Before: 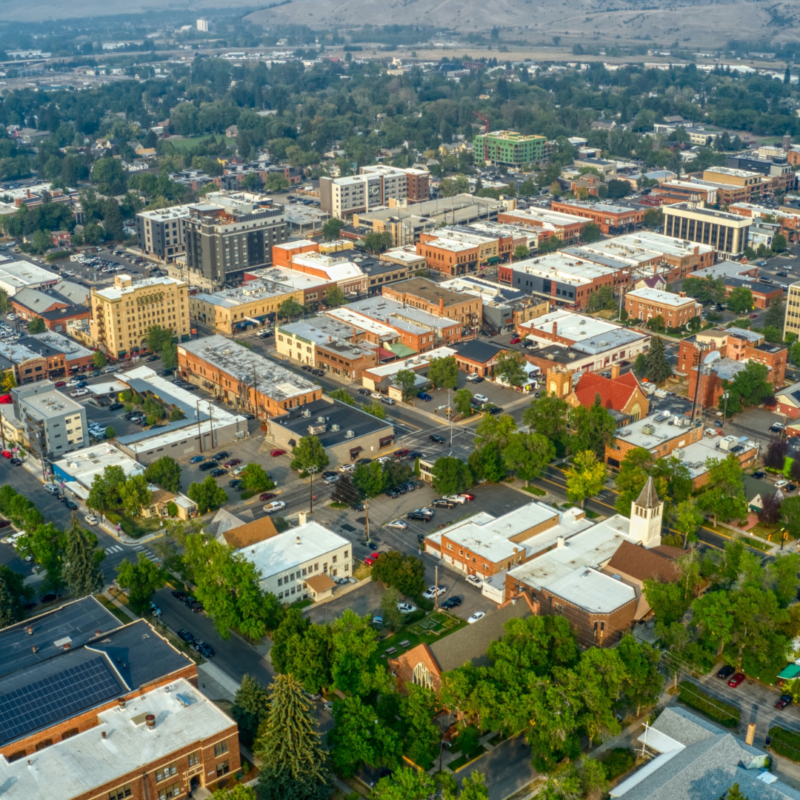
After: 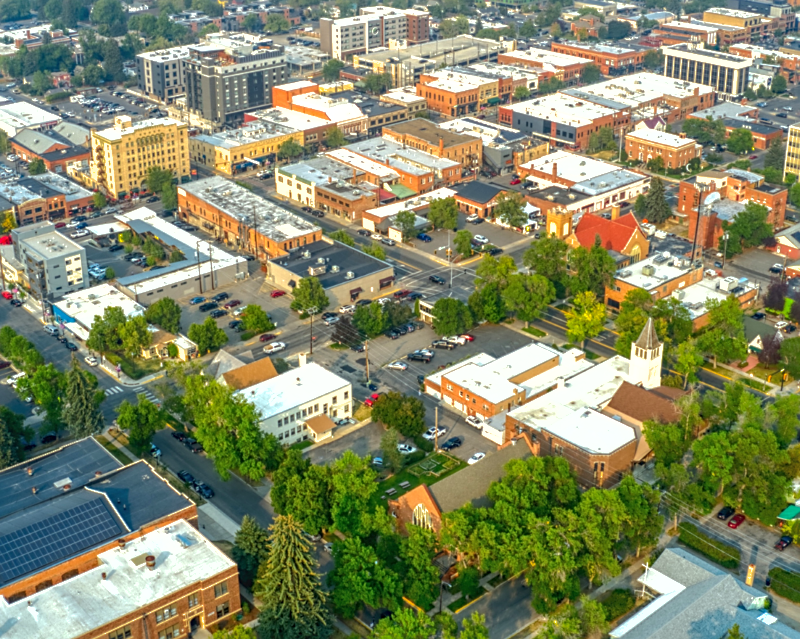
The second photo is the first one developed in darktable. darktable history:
crop and rotate: top 20.076%
shadows and highlights: shadows 39.36, highlights -59.74
sharpen: radius 1.843, amount 0.413, threshold 1.278
exposure: black level correction 0, exposure 0.69 EV, compensate exposure bias true, compensate highlight preservation false
